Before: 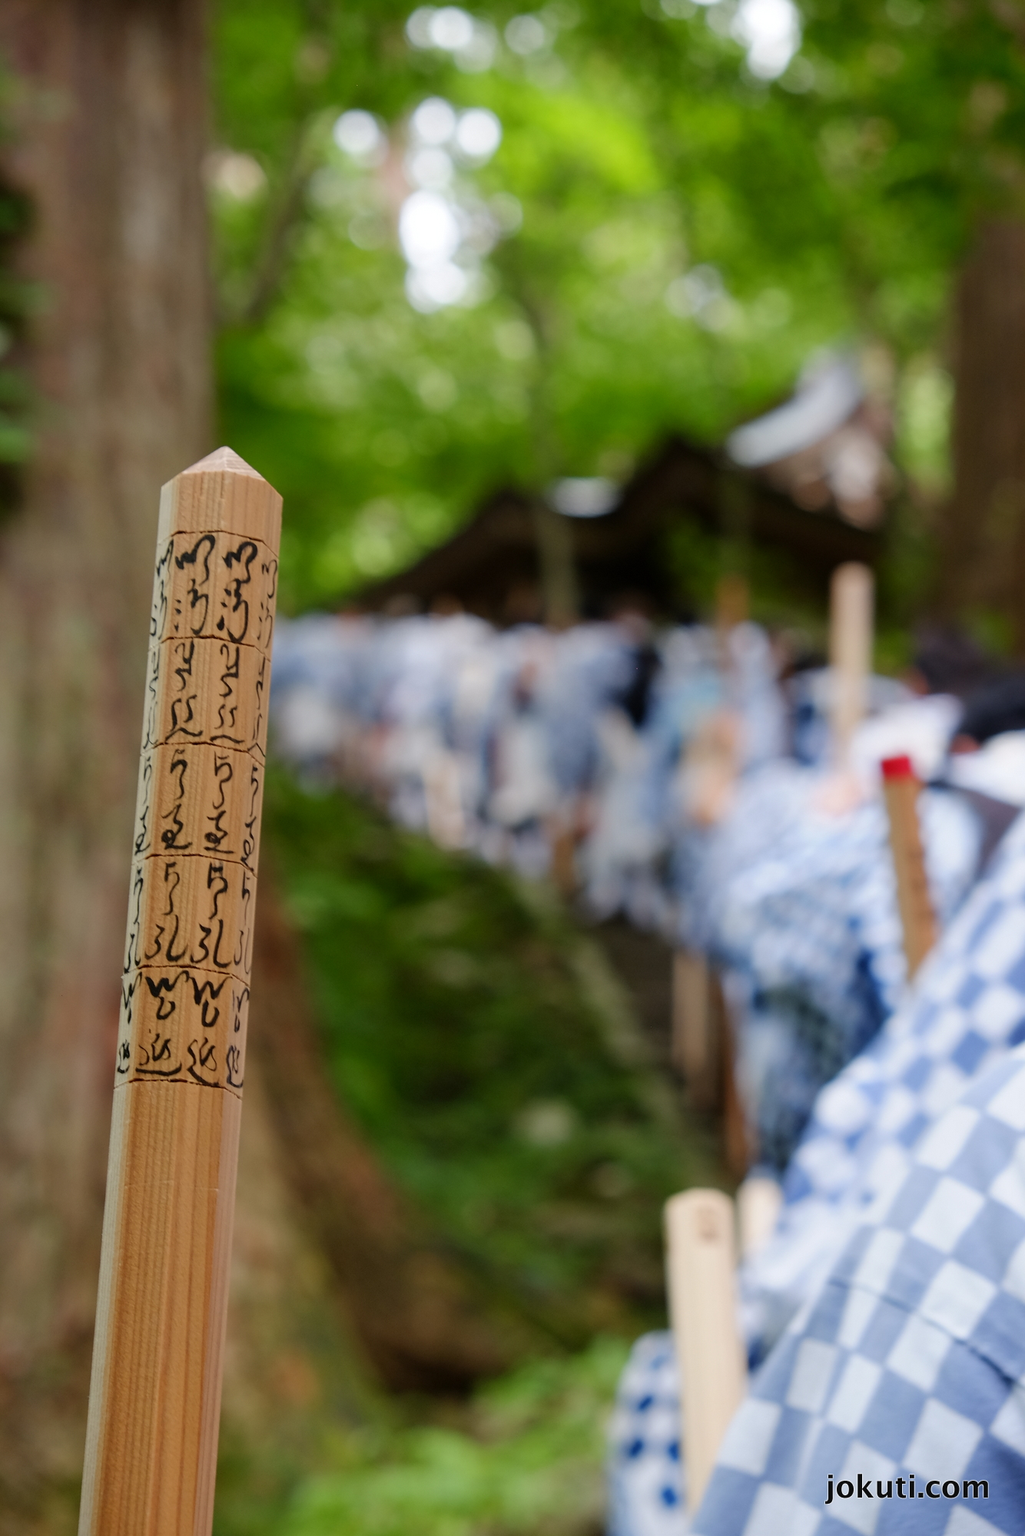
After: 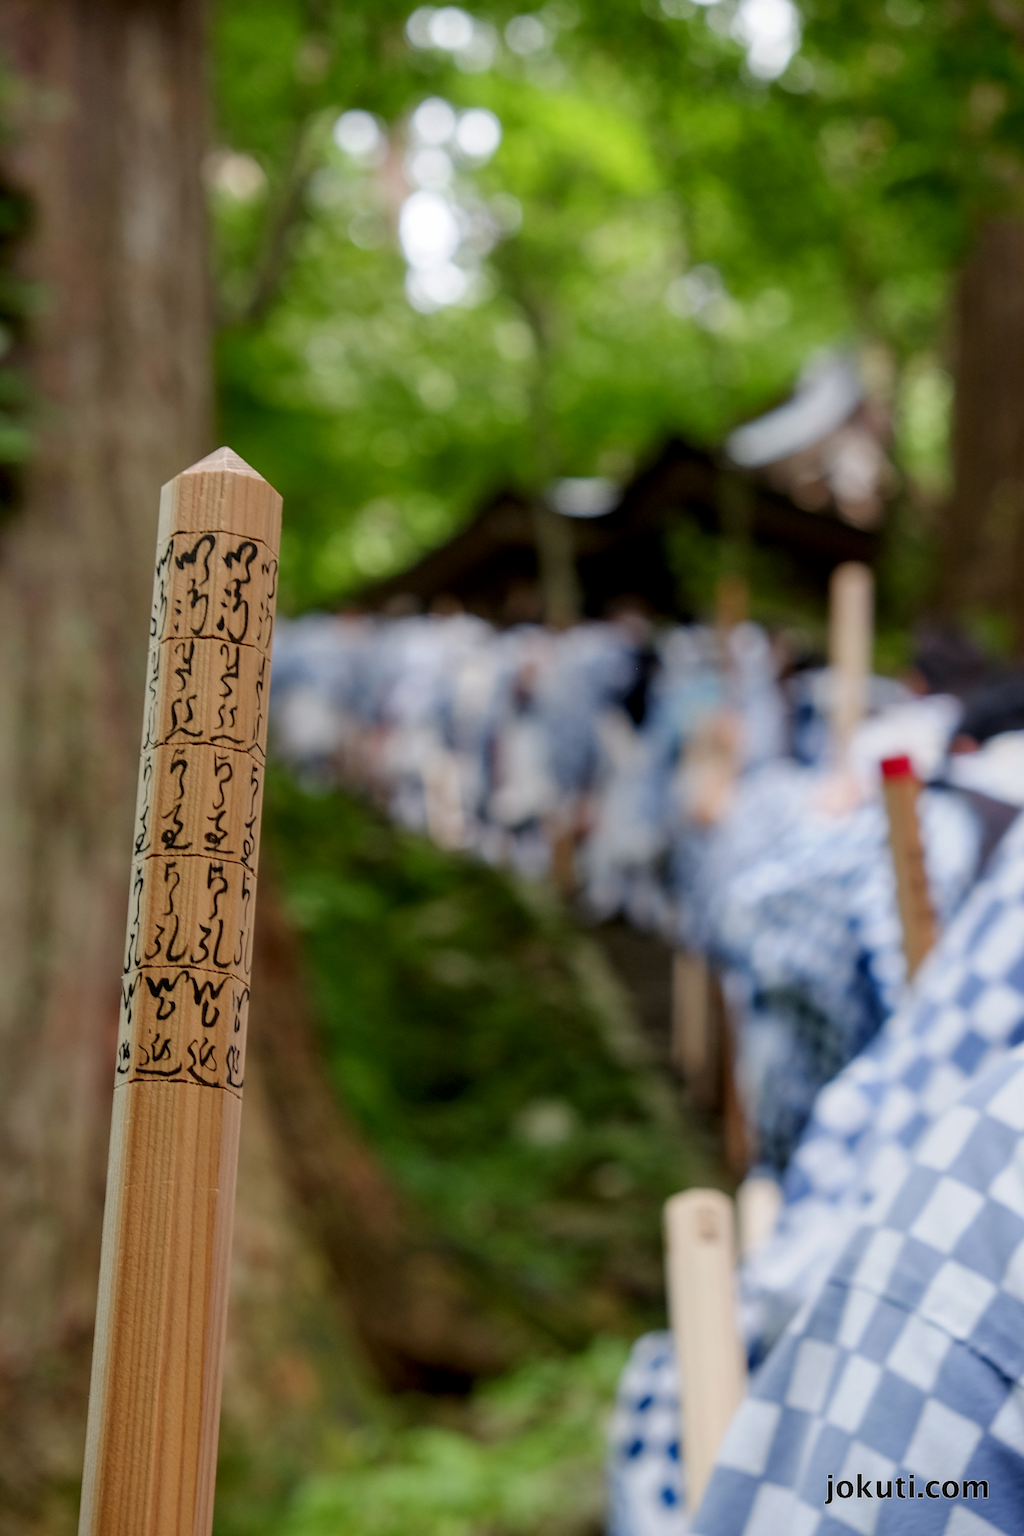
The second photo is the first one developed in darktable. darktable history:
local contrast: on, module defaults
exposure: black level correction 0.001, exposure -0.204 EV, compensate exposure bias true, compensate highlight preservation false
